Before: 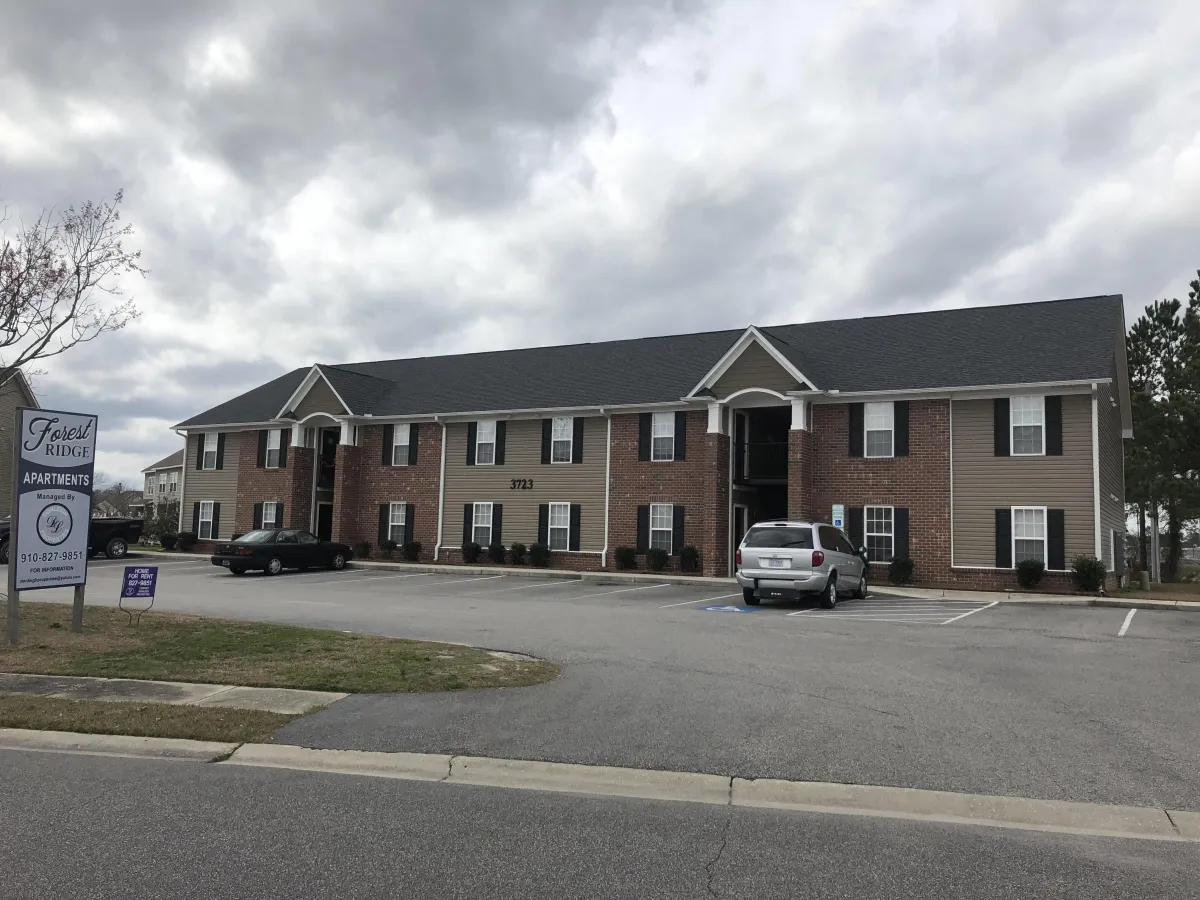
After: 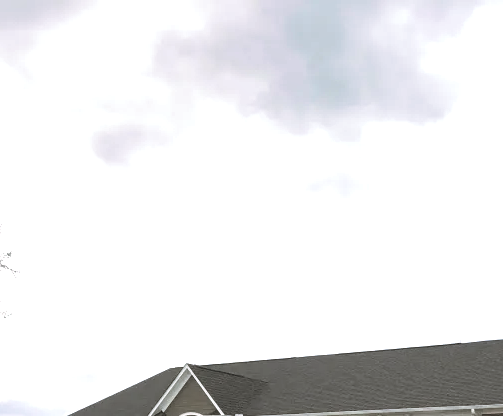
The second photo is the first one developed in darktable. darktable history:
split-toning: shadows › hue 46.8°, shadows › saturation 0.17, highlights › hue 316.8°, highlights › saturation 0.27, balance -51.82
local contrast: mode bilateral grid, contrast 20, coarseness 50, detail 120%, midtone range 0.2
exposure: black level correction 0, exposure 1 EV, compensate exposure bias true, compensate highlight preservation false
crop and rotate: left 10.817%, top 0.062%, right 47.194%, bottom 53.626%
